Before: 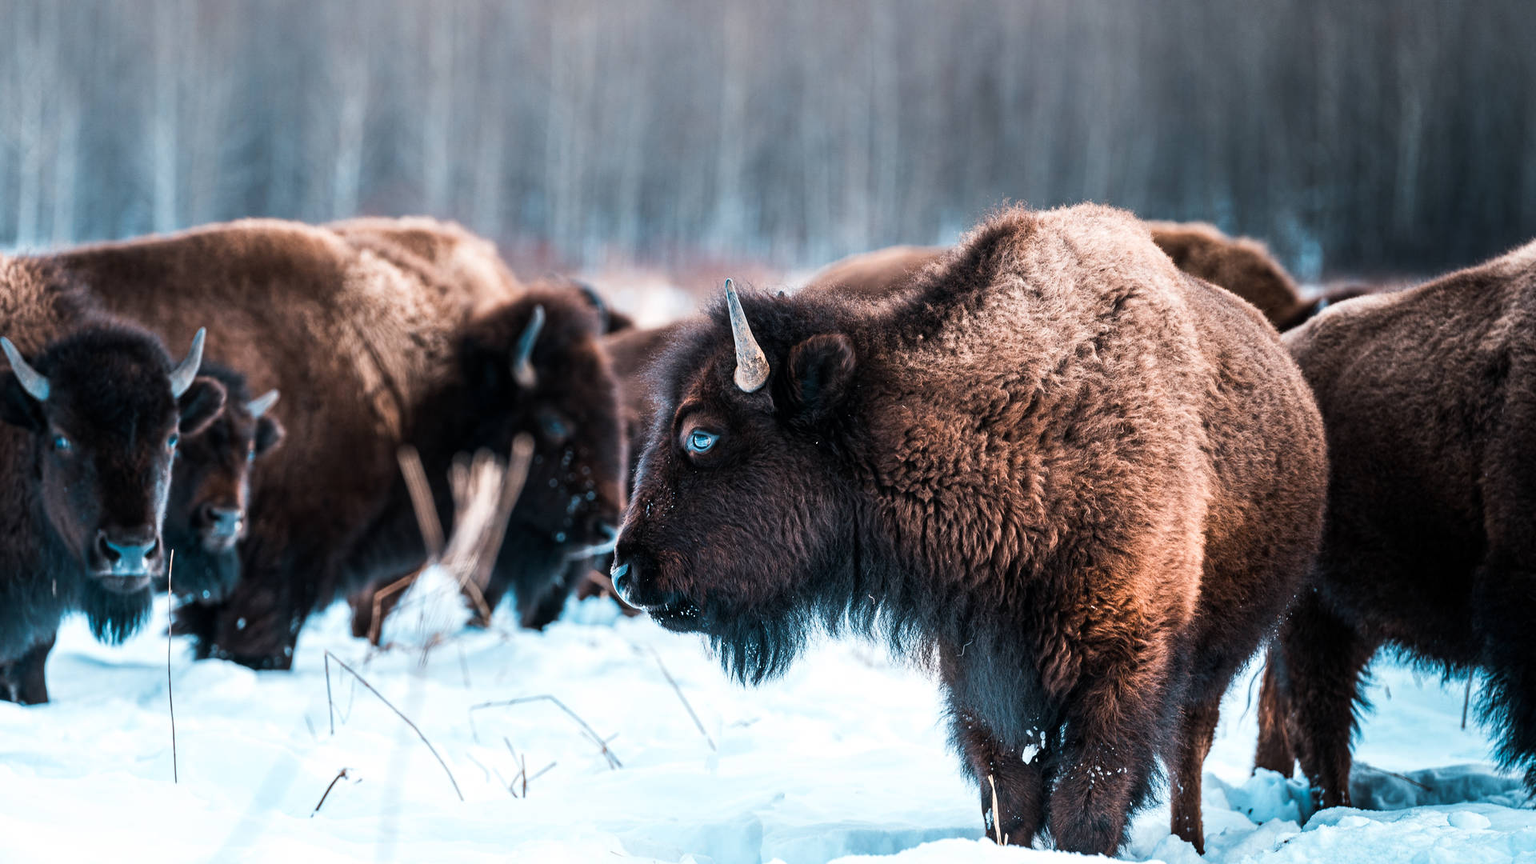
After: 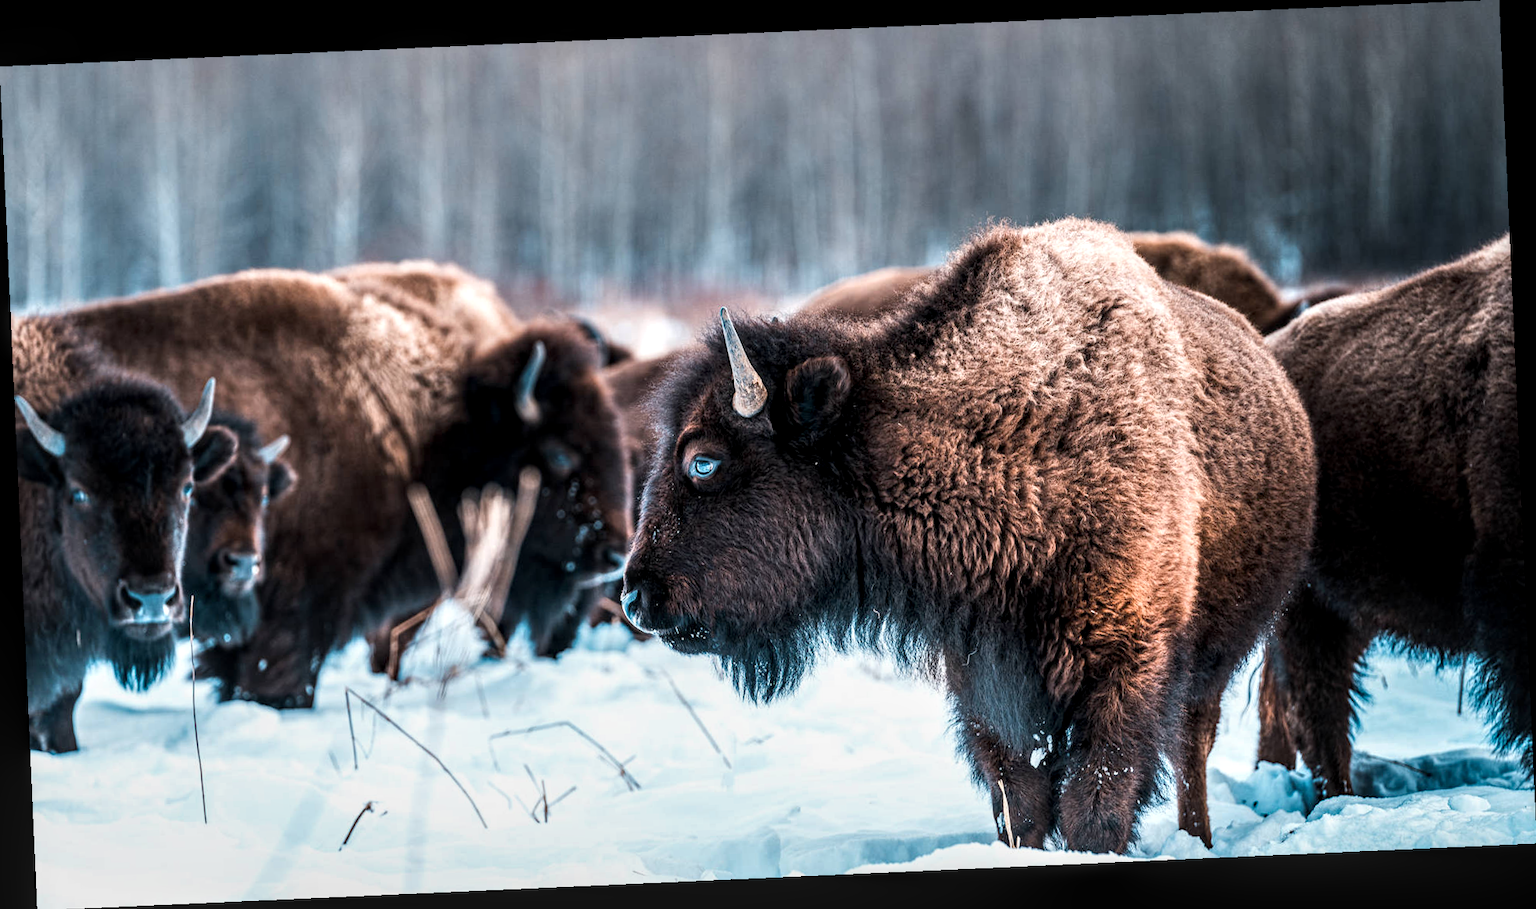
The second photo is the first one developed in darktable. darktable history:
rotate and perspective: rotation -2.56°, automatic cropping off
local contrast: detail 142%
